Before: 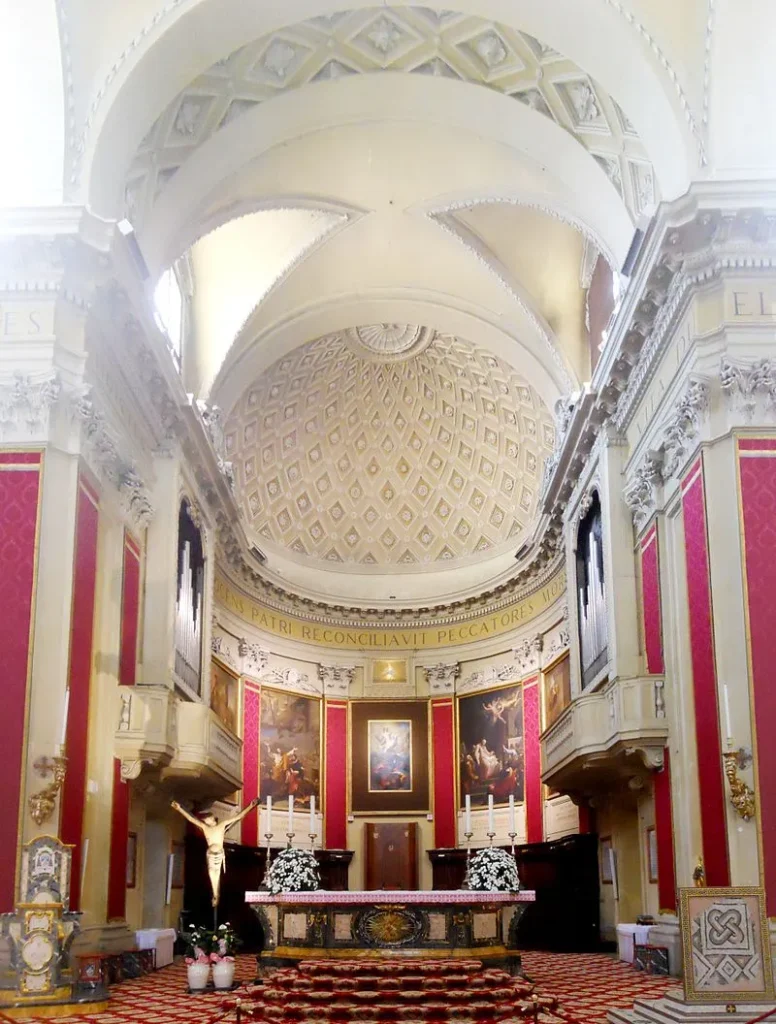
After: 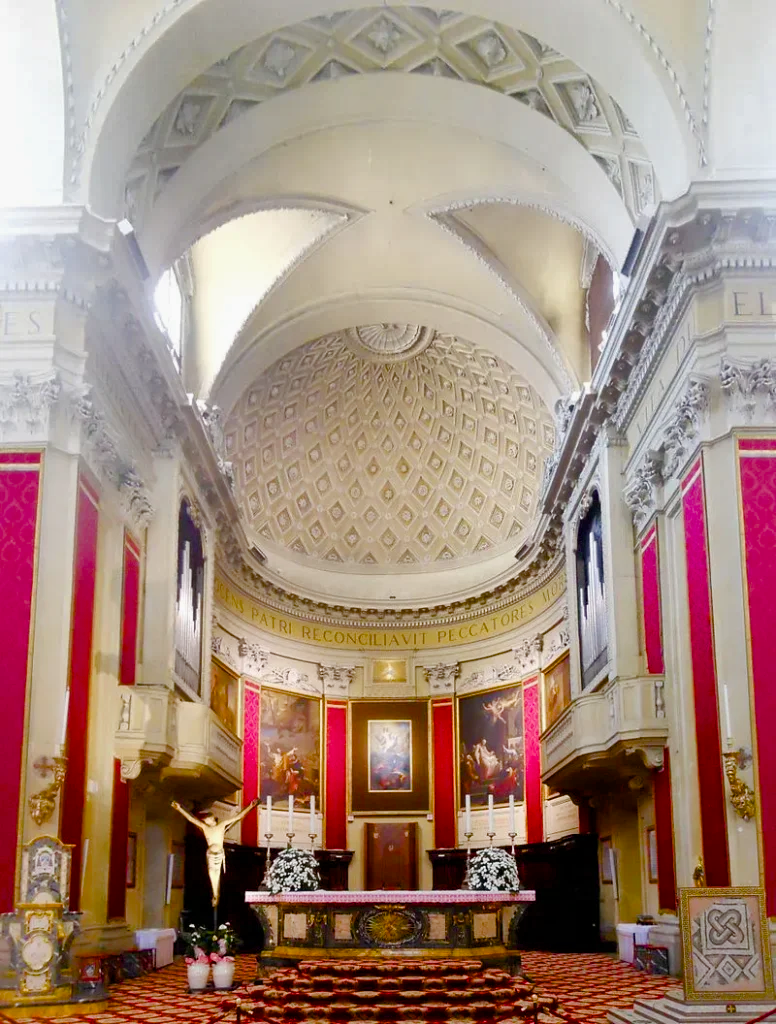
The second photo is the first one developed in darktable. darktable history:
shadows and highlights: shadows 43.45, white point adjustment -1.38, soften with gaussian
color balance rgb: linear chroma grading › shadows 31.852%, linear chroma grading › global chroma -2.45%, linear chroma grading › mid-tones 3.989%, perceptual saturation grading › global saturation 20%, perceptual saturation grading › highlights -25.692%, perceptual saturation grading › shadows 49.576%
